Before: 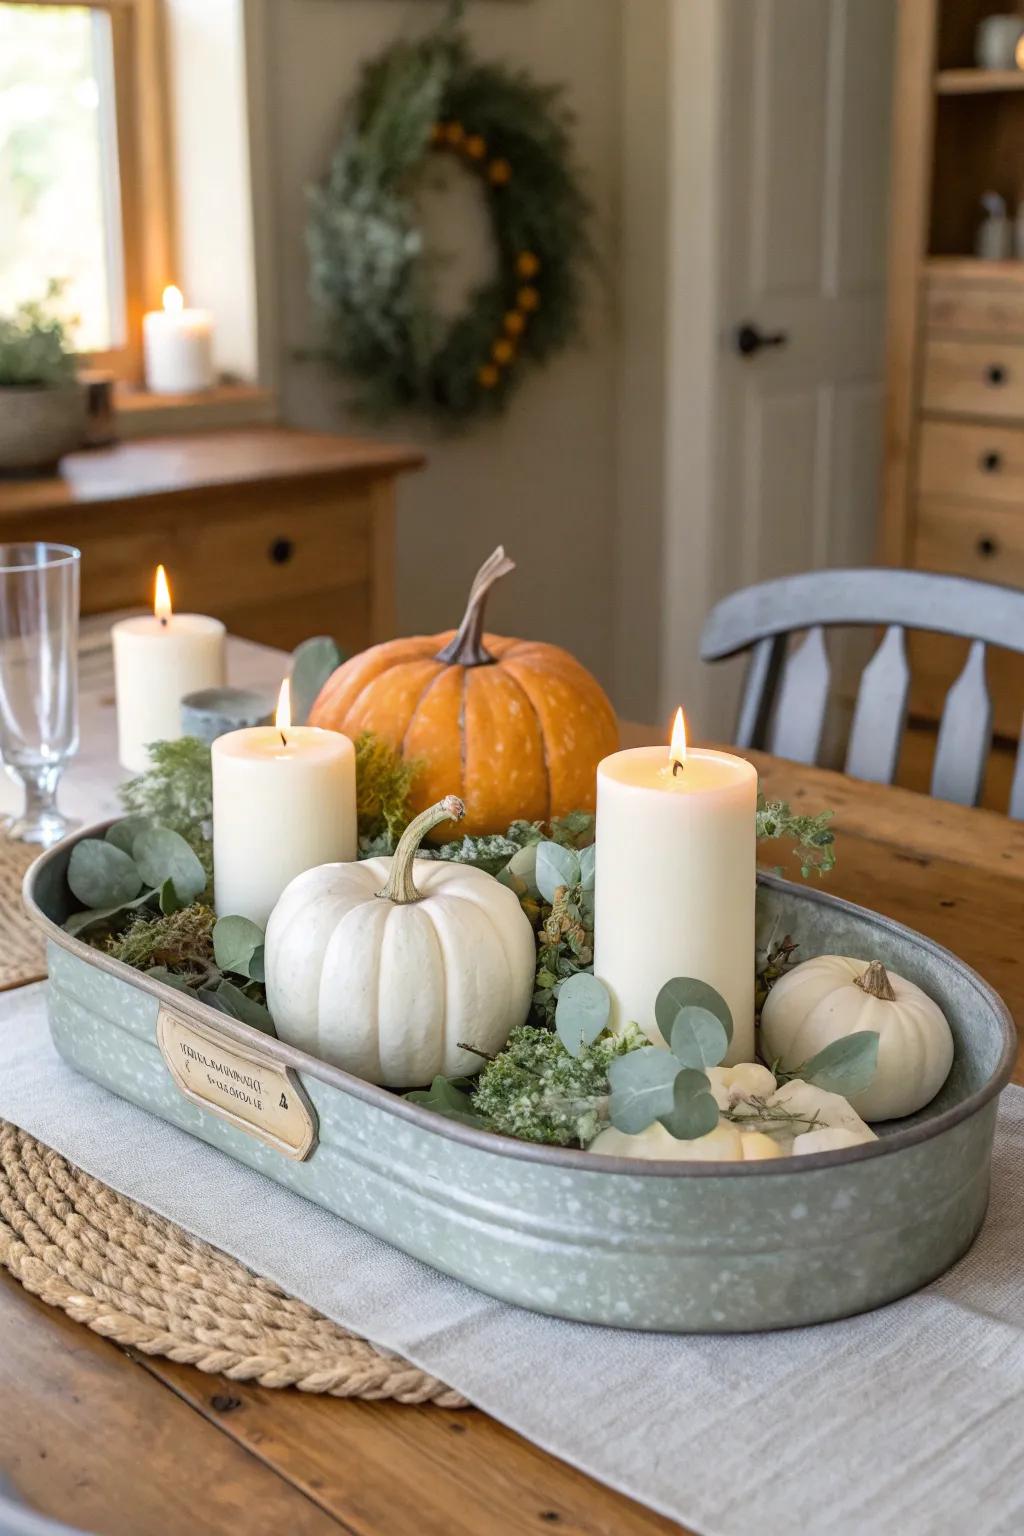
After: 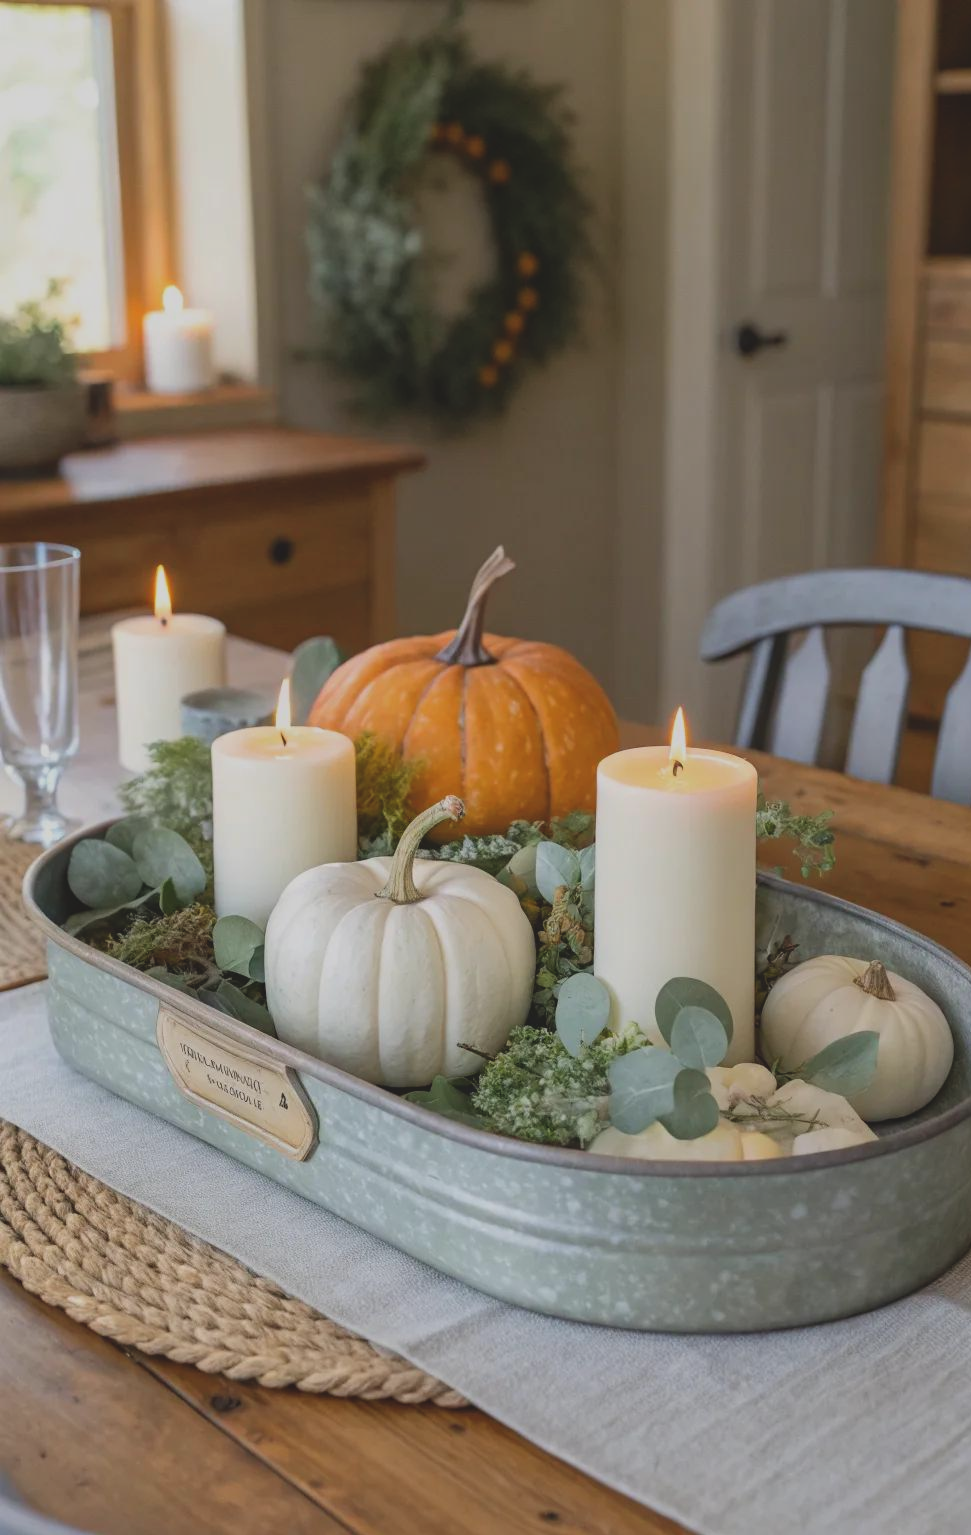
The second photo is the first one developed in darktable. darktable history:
exposure: black level correction -0.016, exposure -1.018 EV, compensate highlight preservation false
crop and rotate: right 5.167%
levels: levels [0, 0.435, 0.917]
